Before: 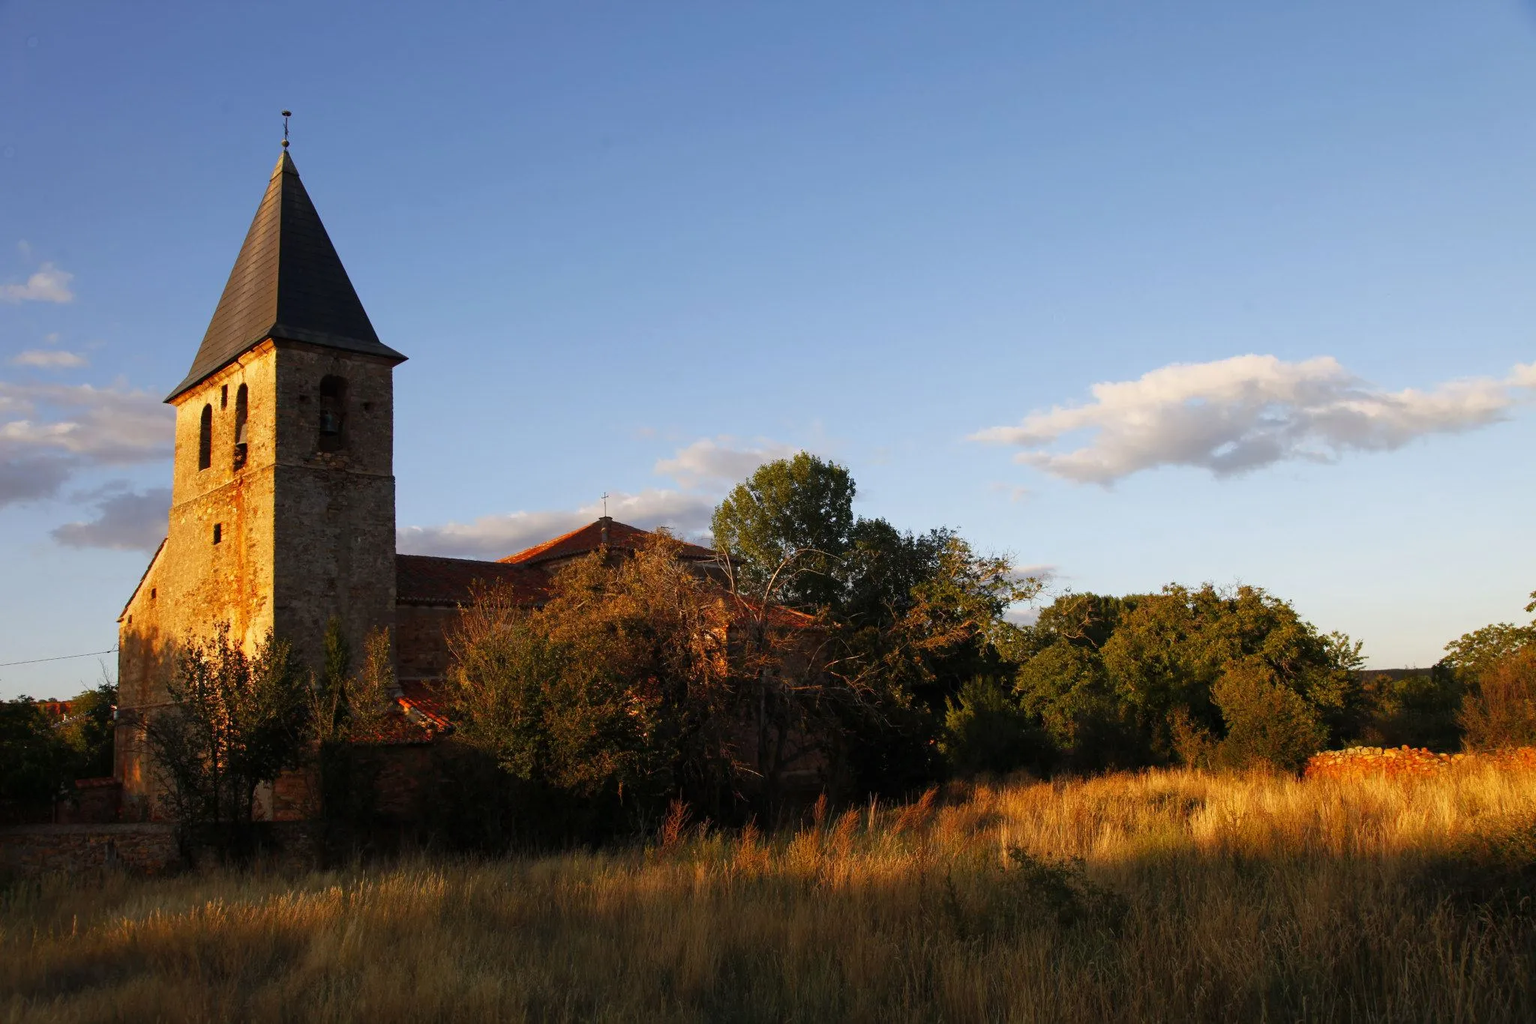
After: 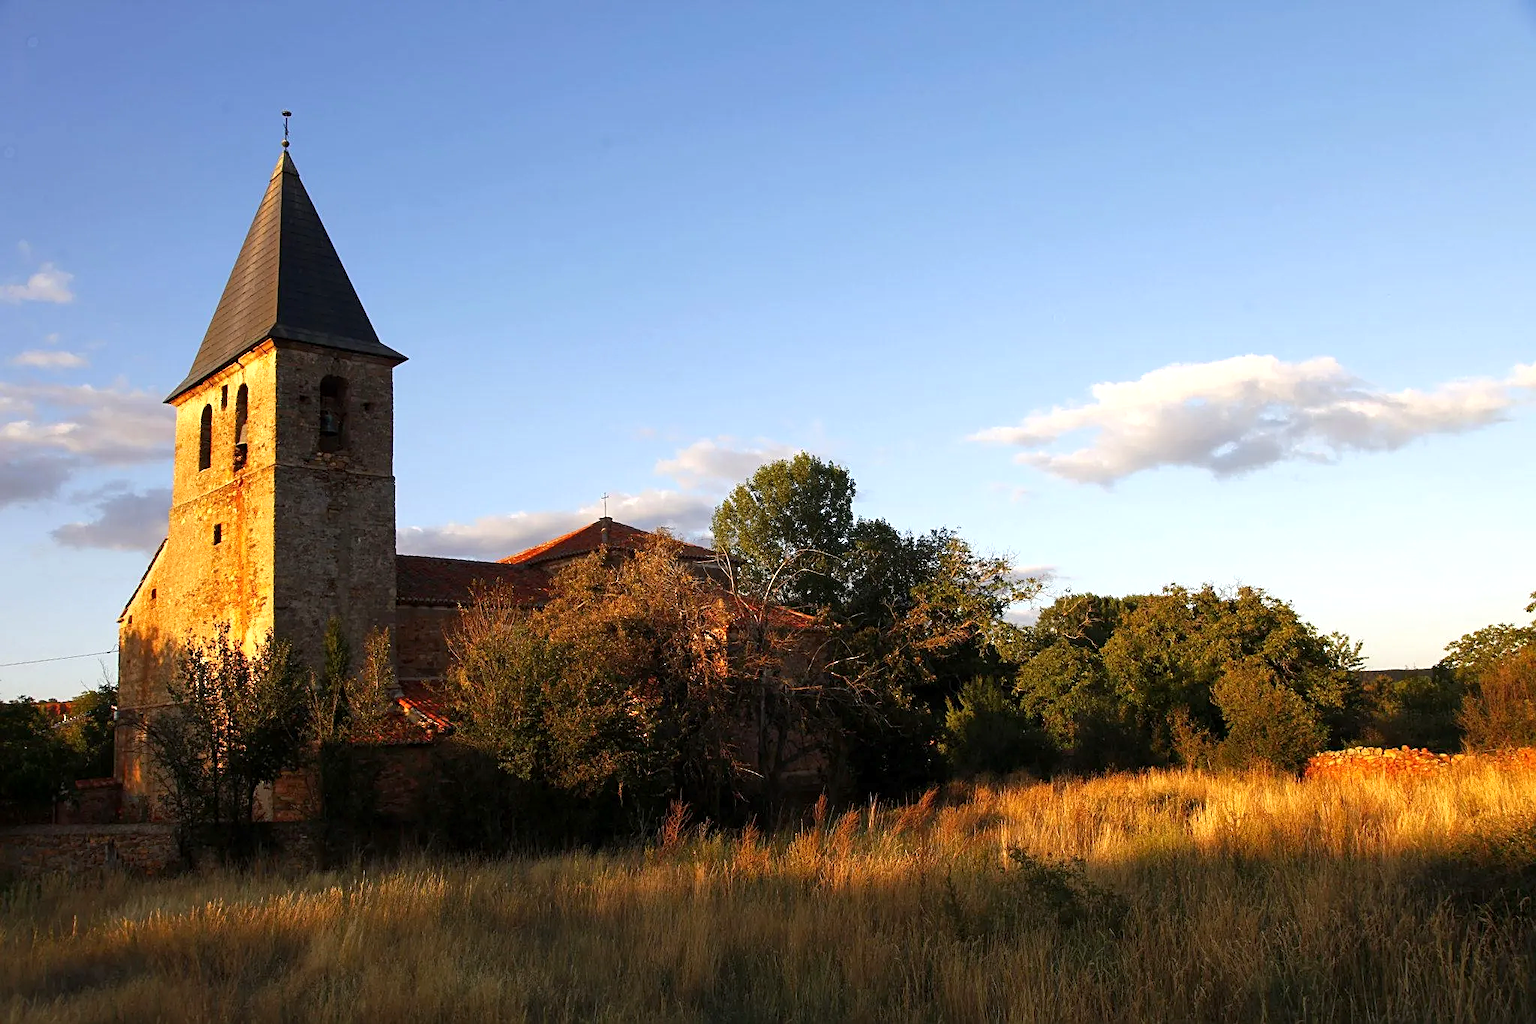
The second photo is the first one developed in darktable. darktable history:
exposure: black level correction 0.001, exposure 0.499 EV, compensate highlight preservation false
sharpen: on, module defaults
